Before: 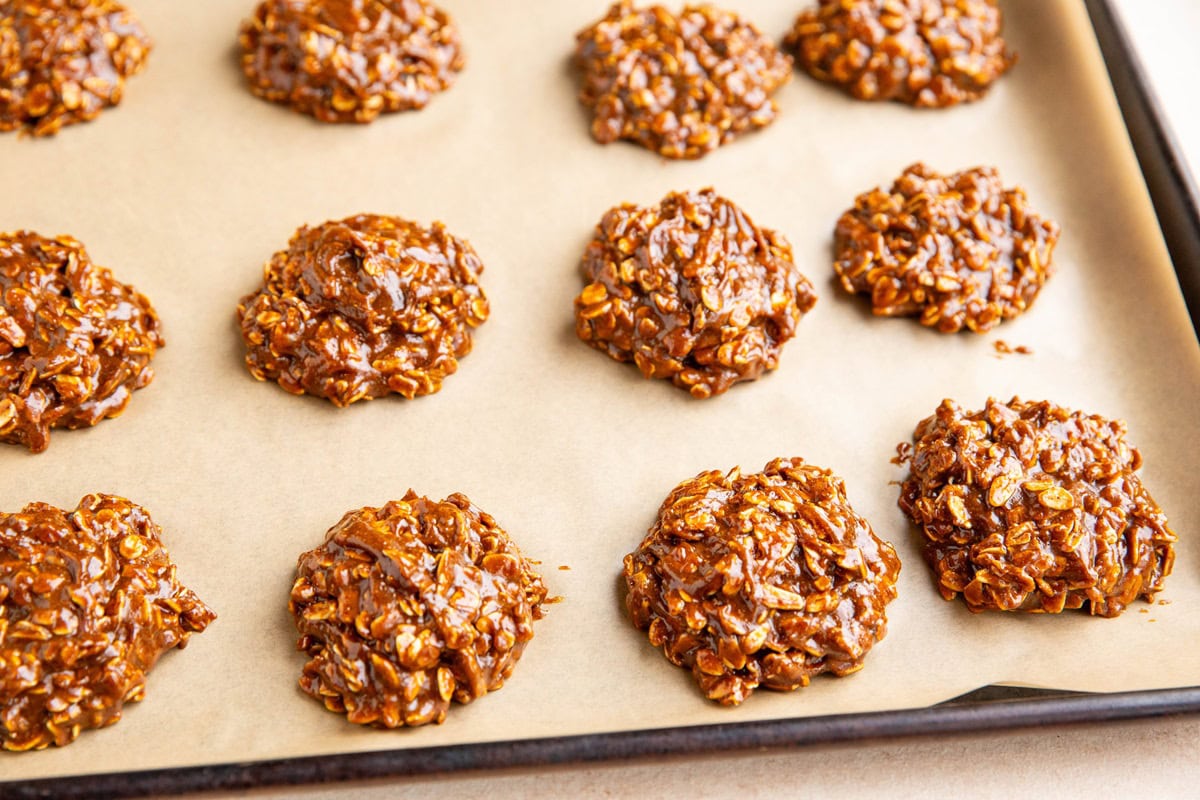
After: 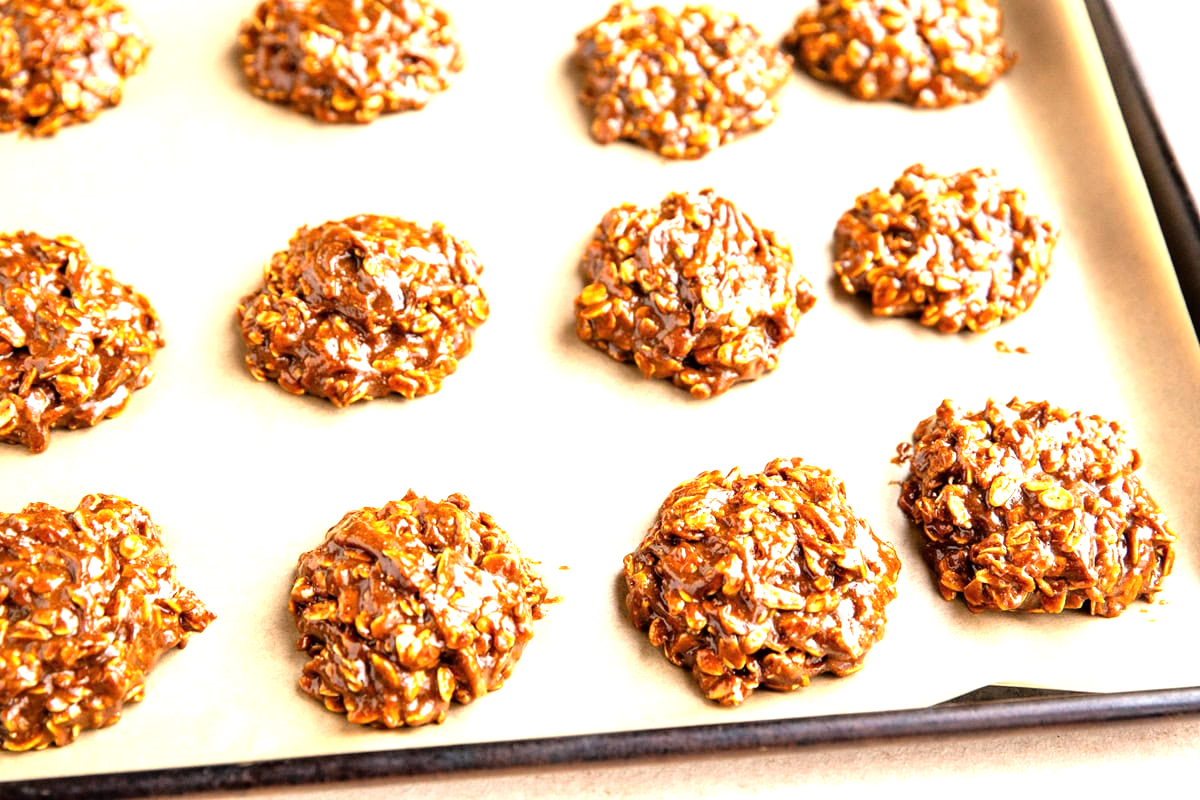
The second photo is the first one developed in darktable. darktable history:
tone equalizer: -8 EV -1.05 EV, -7 EV -1.03 EV, -6 EV -0.853 EV, -5 EV -0.591 EV, -3 EV 0.611 EV, -2 EV 0.85 EV, -1 EV 0.992 EV, +0 EV 1.06 EV, mask exposure compensation -0.497 EV
